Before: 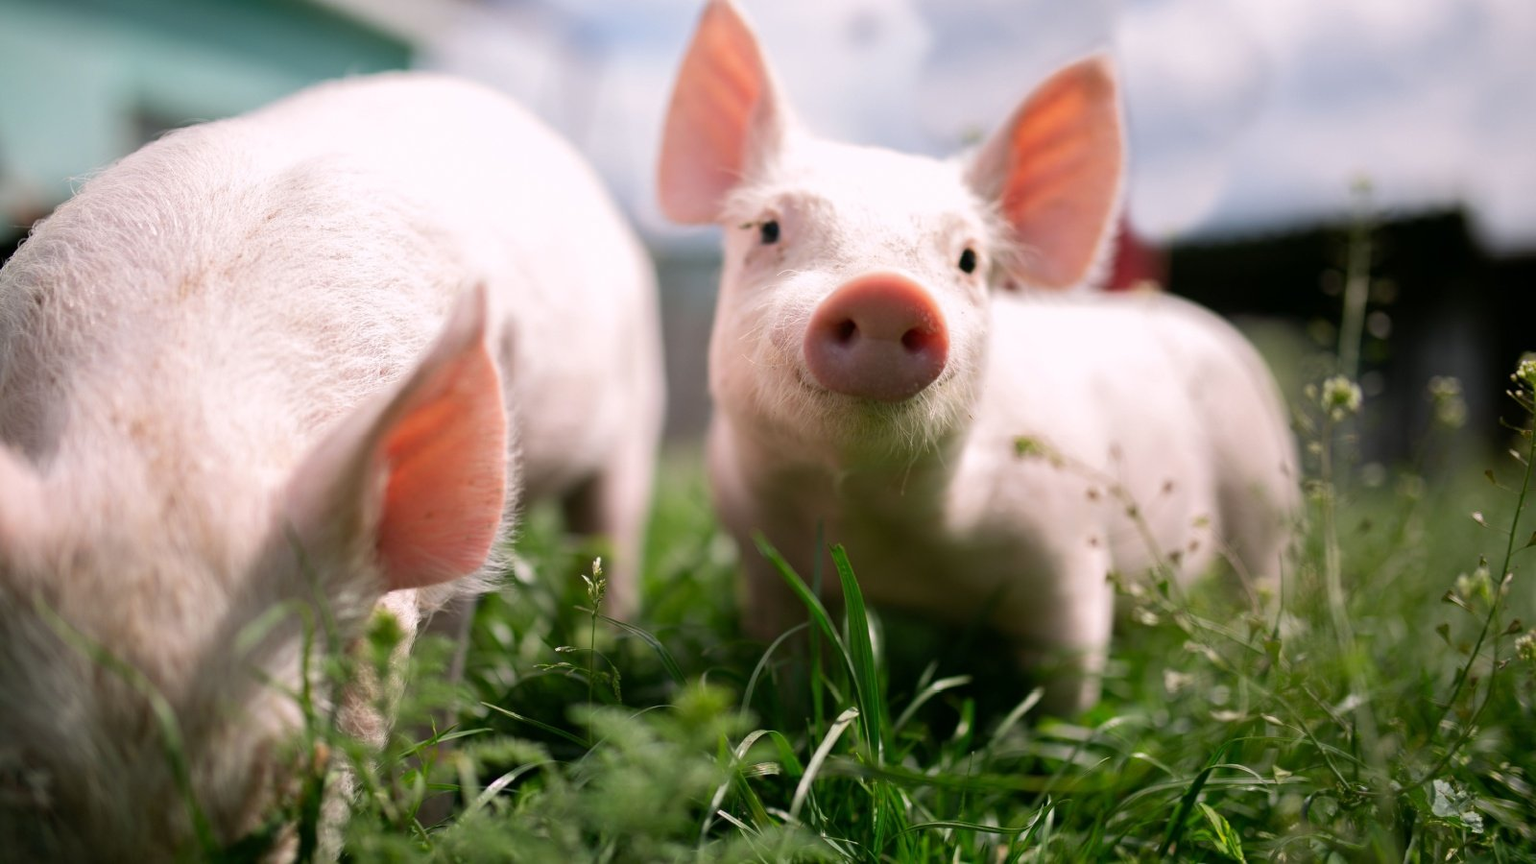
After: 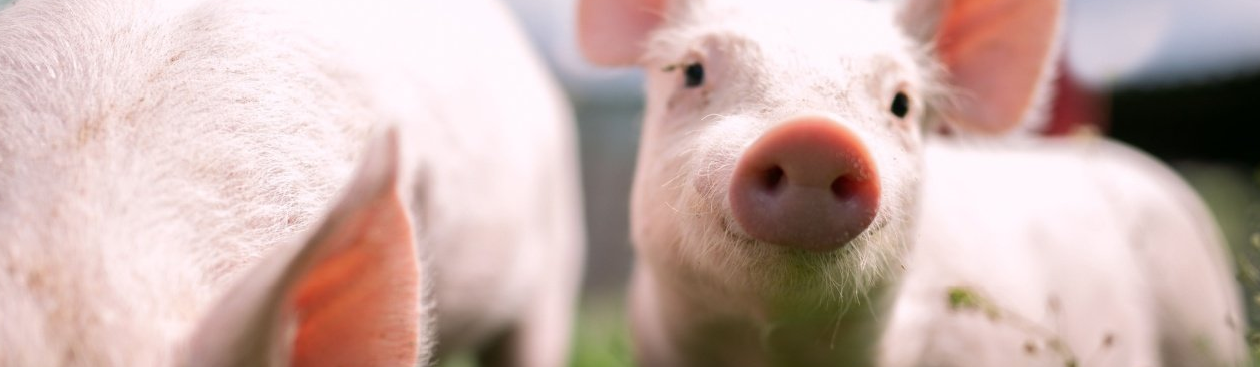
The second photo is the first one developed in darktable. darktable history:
crop: left 6.781%, top 18.633%, right 14.442%, bottom 40.582%
